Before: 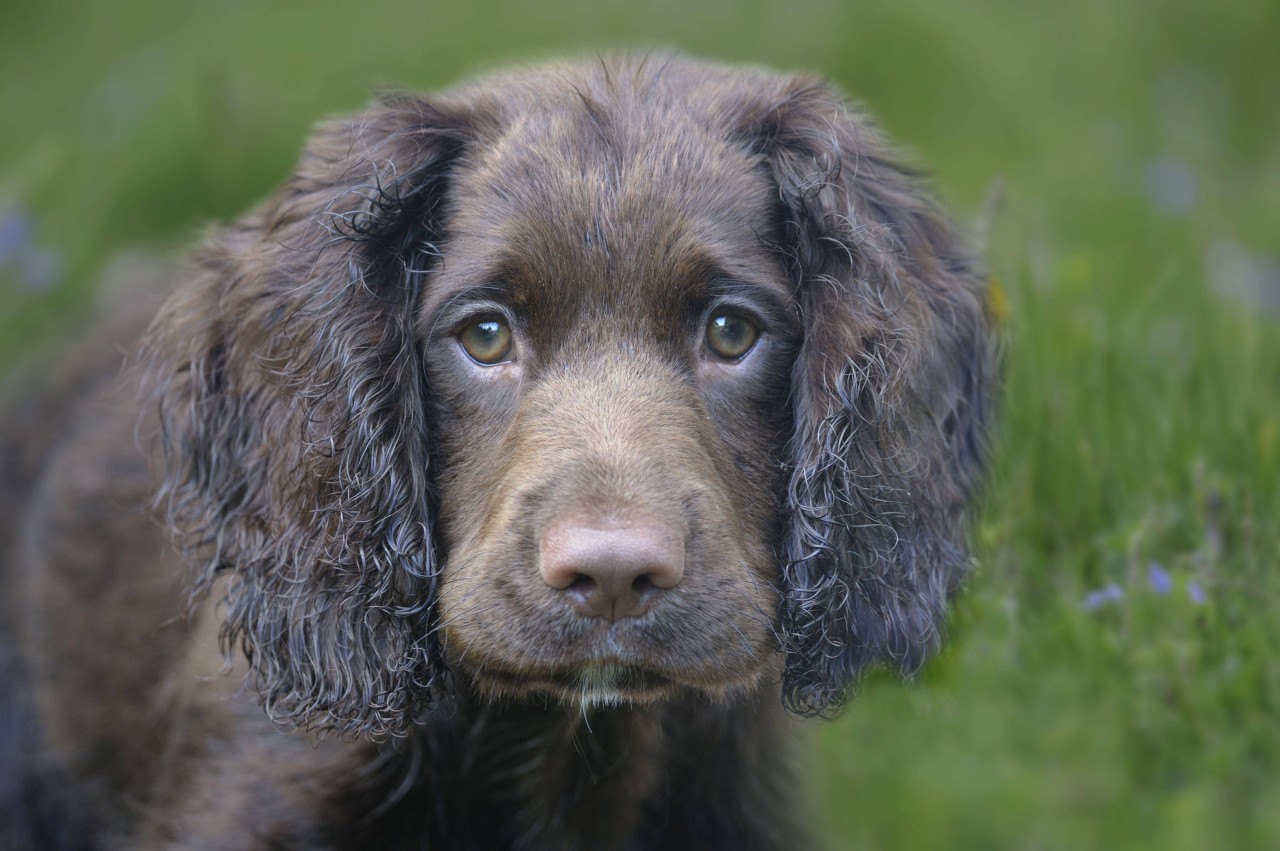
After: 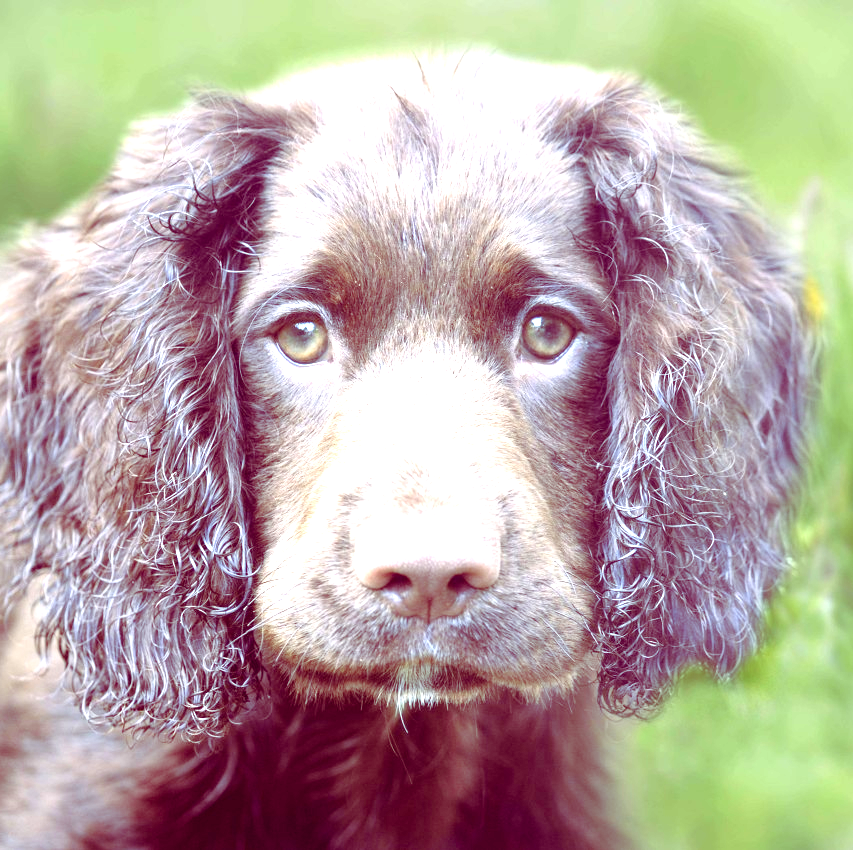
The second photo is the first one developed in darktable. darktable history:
crop and rotate: left 14.378%, right 18.949%
exposure: exposure 1.995 EV, compensate highlight preservation false
color balance rgb: shadows lift › luminance -19.082%, shadows lift › chroma 35.123%, linear chroma grading › shadows -1.739%, linear chroma grading › highlights -14.568%, linear chroma grading › global chroma -9.529%, linear chroma grading › mid-tones -9.629%, perceptual saturation grading › global saturation 25.679%
